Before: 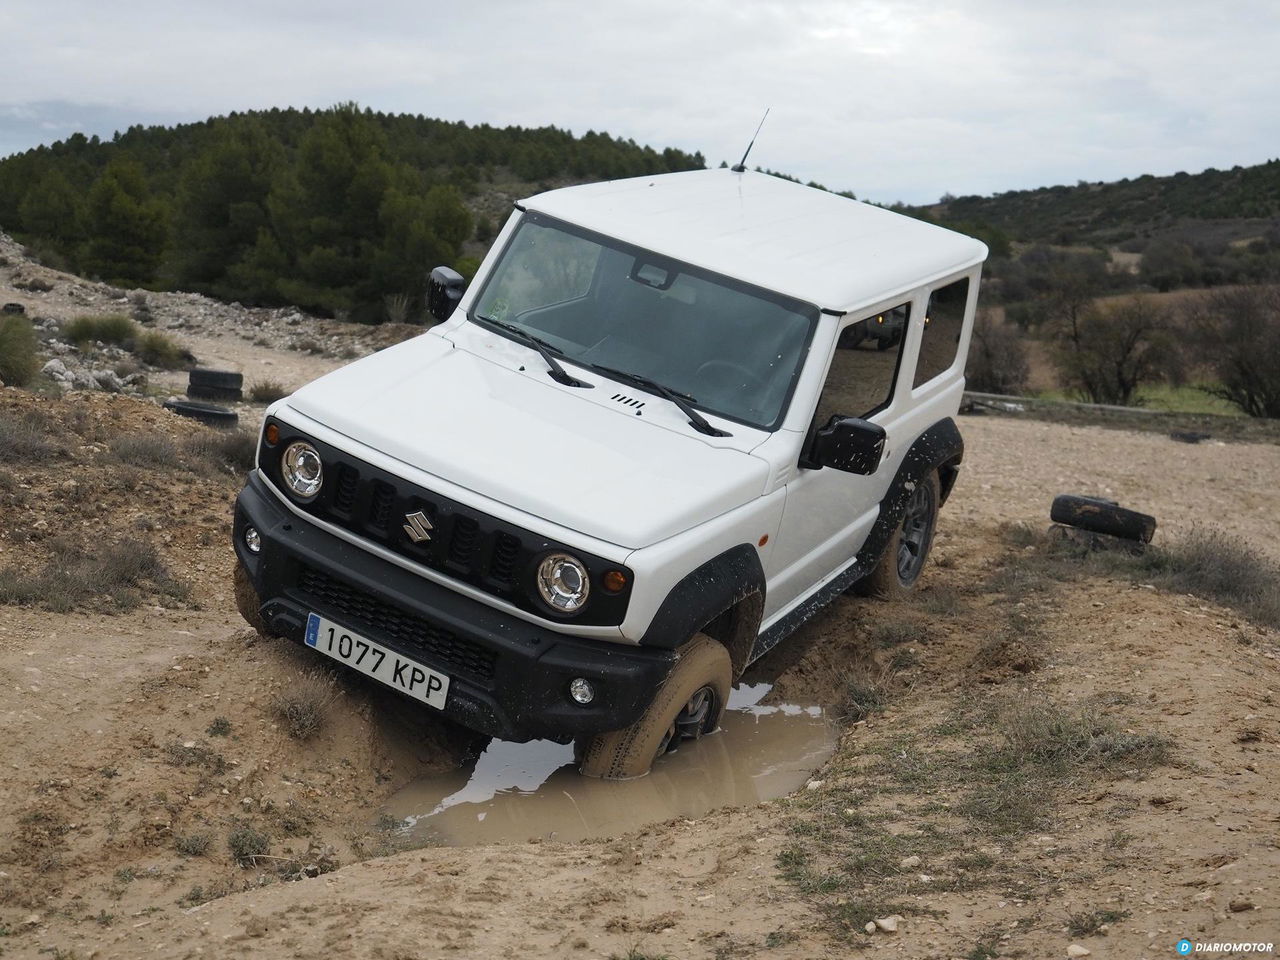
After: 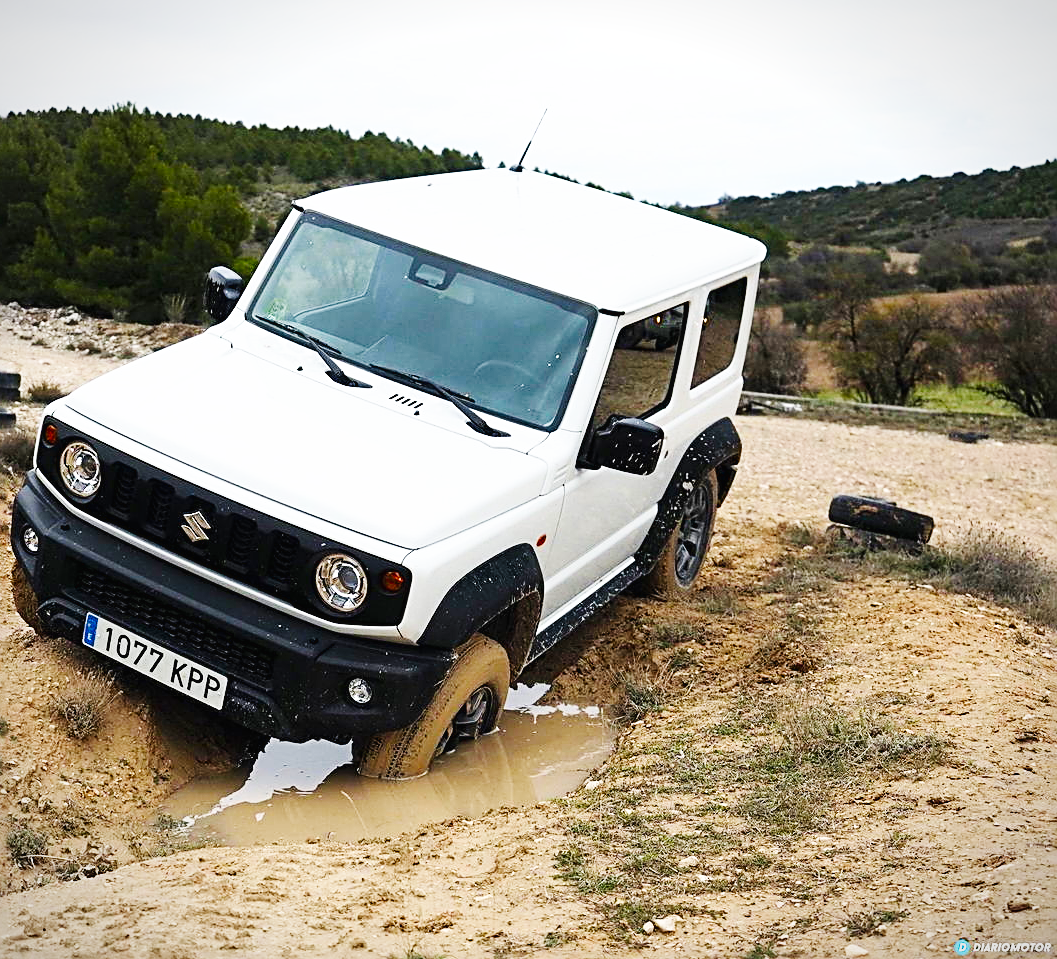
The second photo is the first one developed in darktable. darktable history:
contrast brightness saturation: brightness -0.027, saturation 0.359
crop: left 17.37%, bottom 0.04%
sharpen: radius 2.64, amount 0.673
vignetting: fall-off start 97.27%, fall-off radius 77.91%, width/height ratio 1.117
base curve: curves: ch0 [(0, 0.003) (0.001, 0.002) (0.006, 0.004) (0.02, 0.022) (0.048, 0.086) (0.094, 0.234) (0.162, 0.431) (0.258, 0.629) (0.385, 0.8) (0.548, 0.918) (0.751, 0.988) (1, 1)], preserve colors none
